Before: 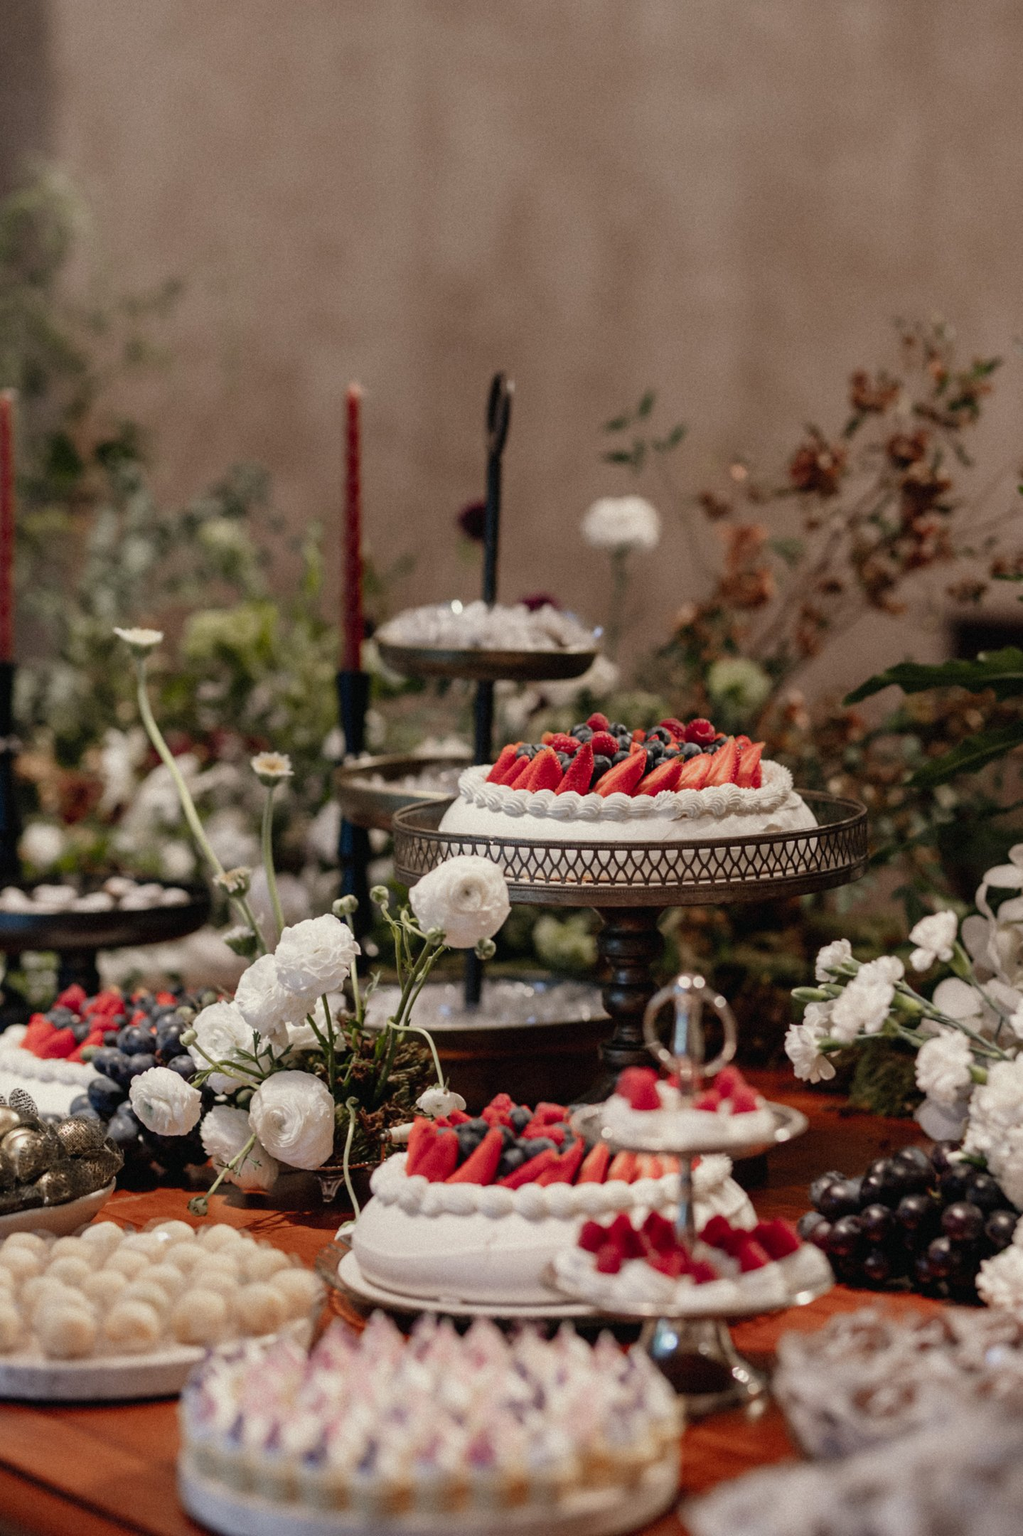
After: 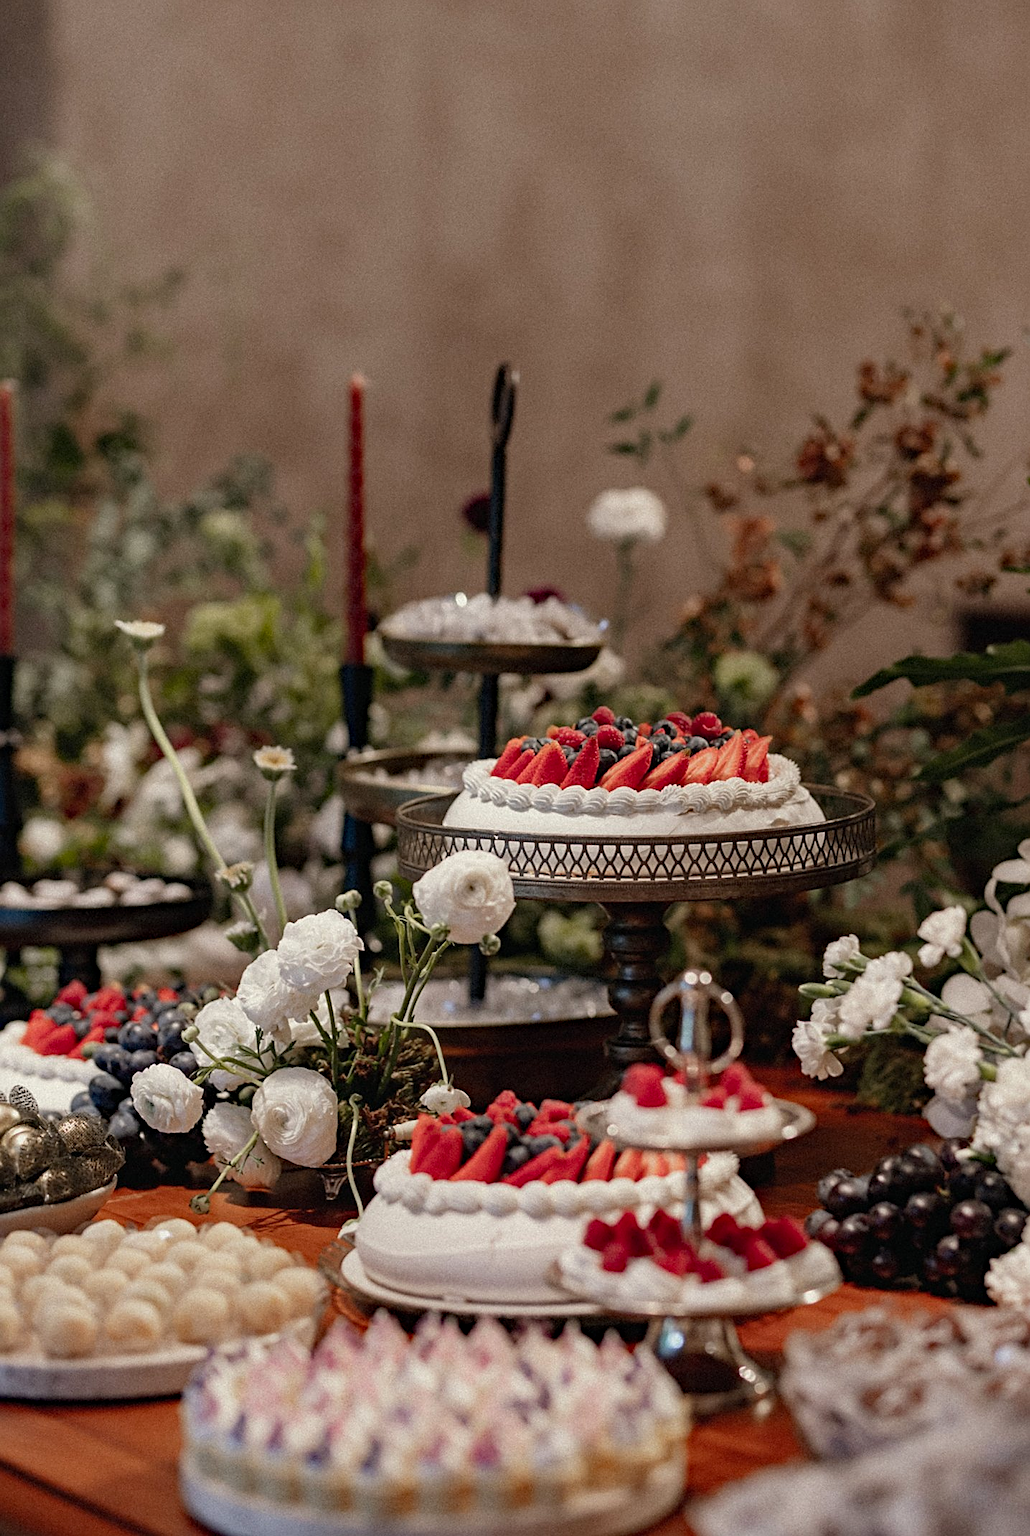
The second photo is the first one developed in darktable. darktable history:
haze removal: compatibility mode true, adaptive false
sharpen: on, module defaults
crop: top 0.846%, right 0.079%
